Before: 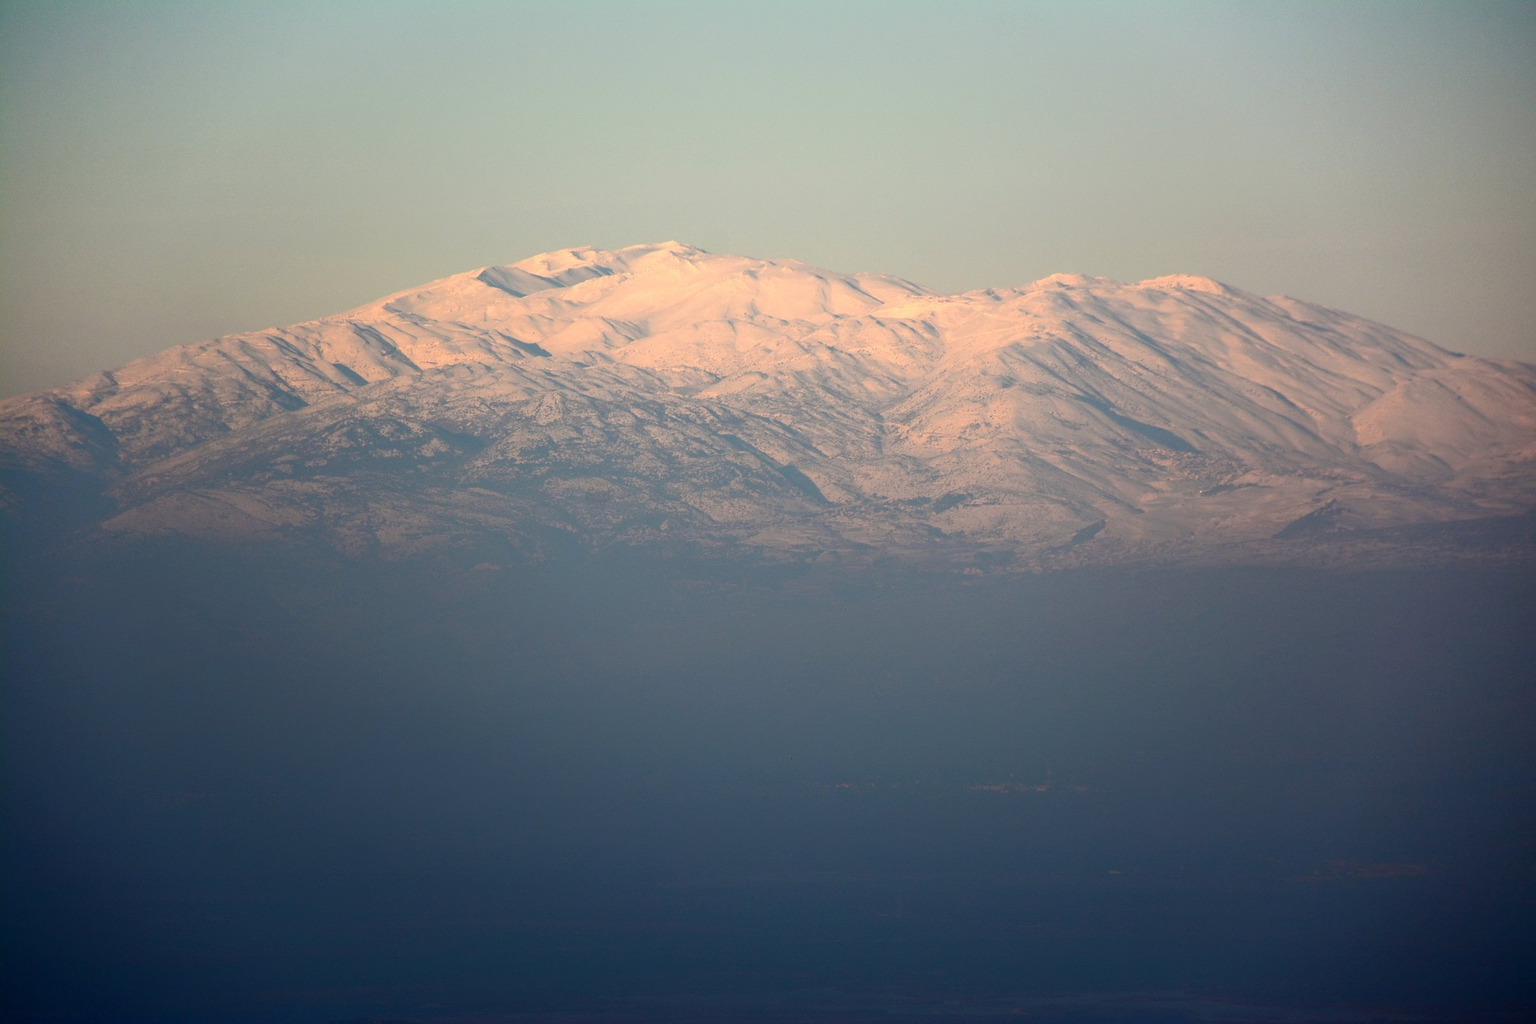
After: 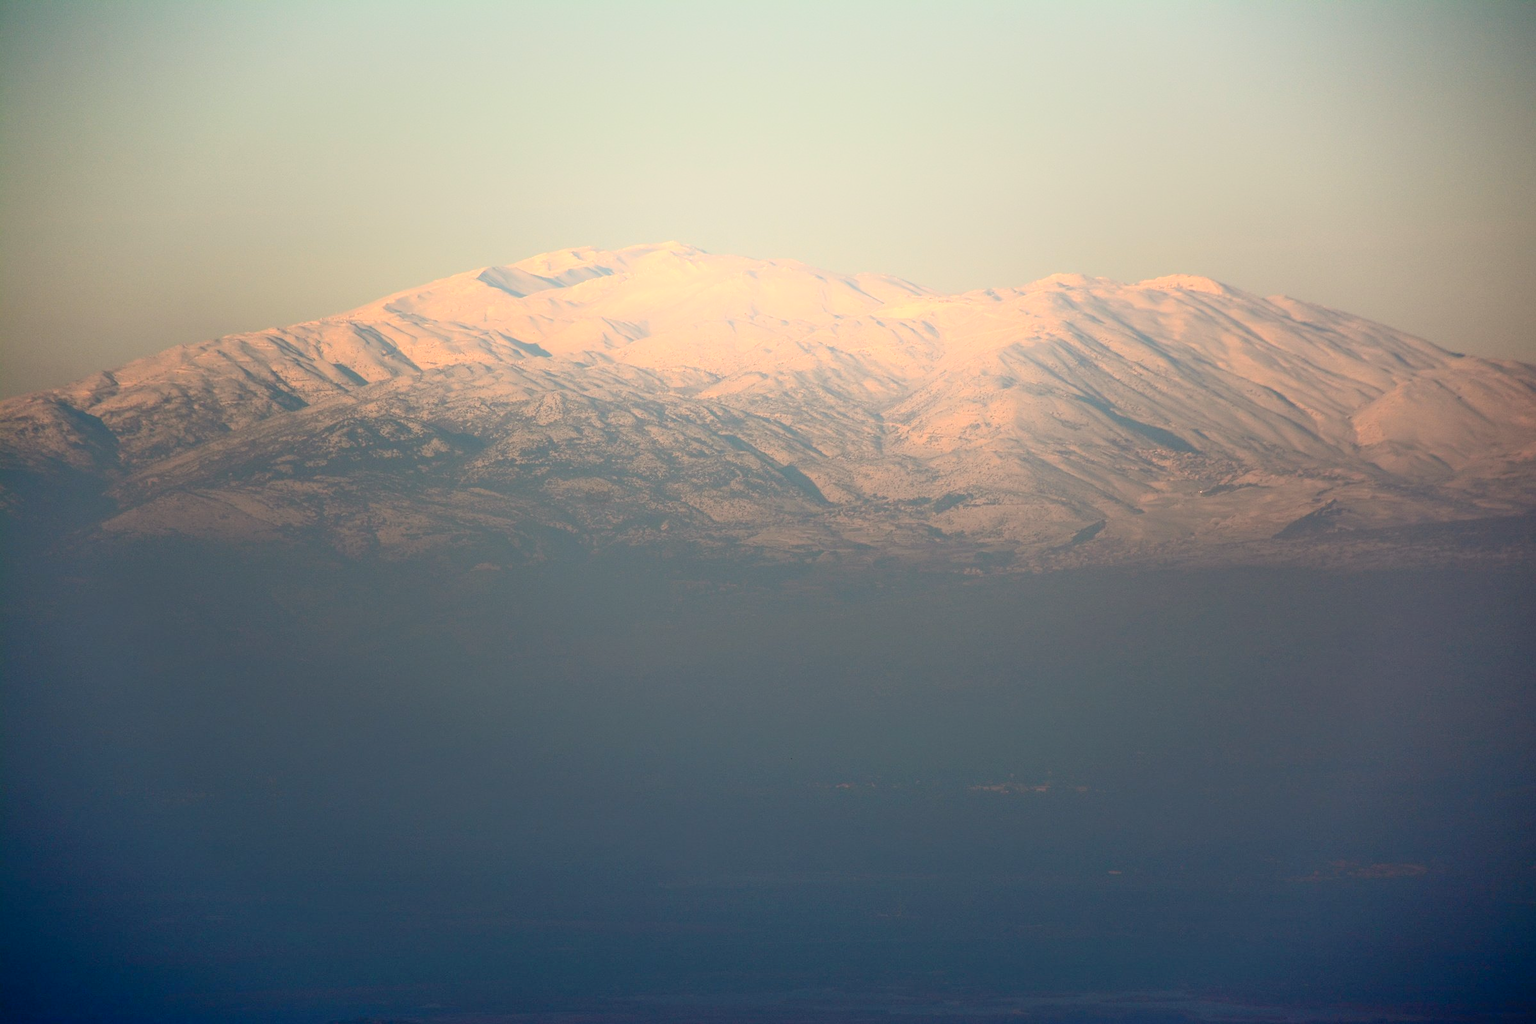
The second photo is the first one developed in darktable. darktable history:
shadows and highlights: highlights 70.7, soften with gaussian
white balance: red 1.045, blue 0.932
